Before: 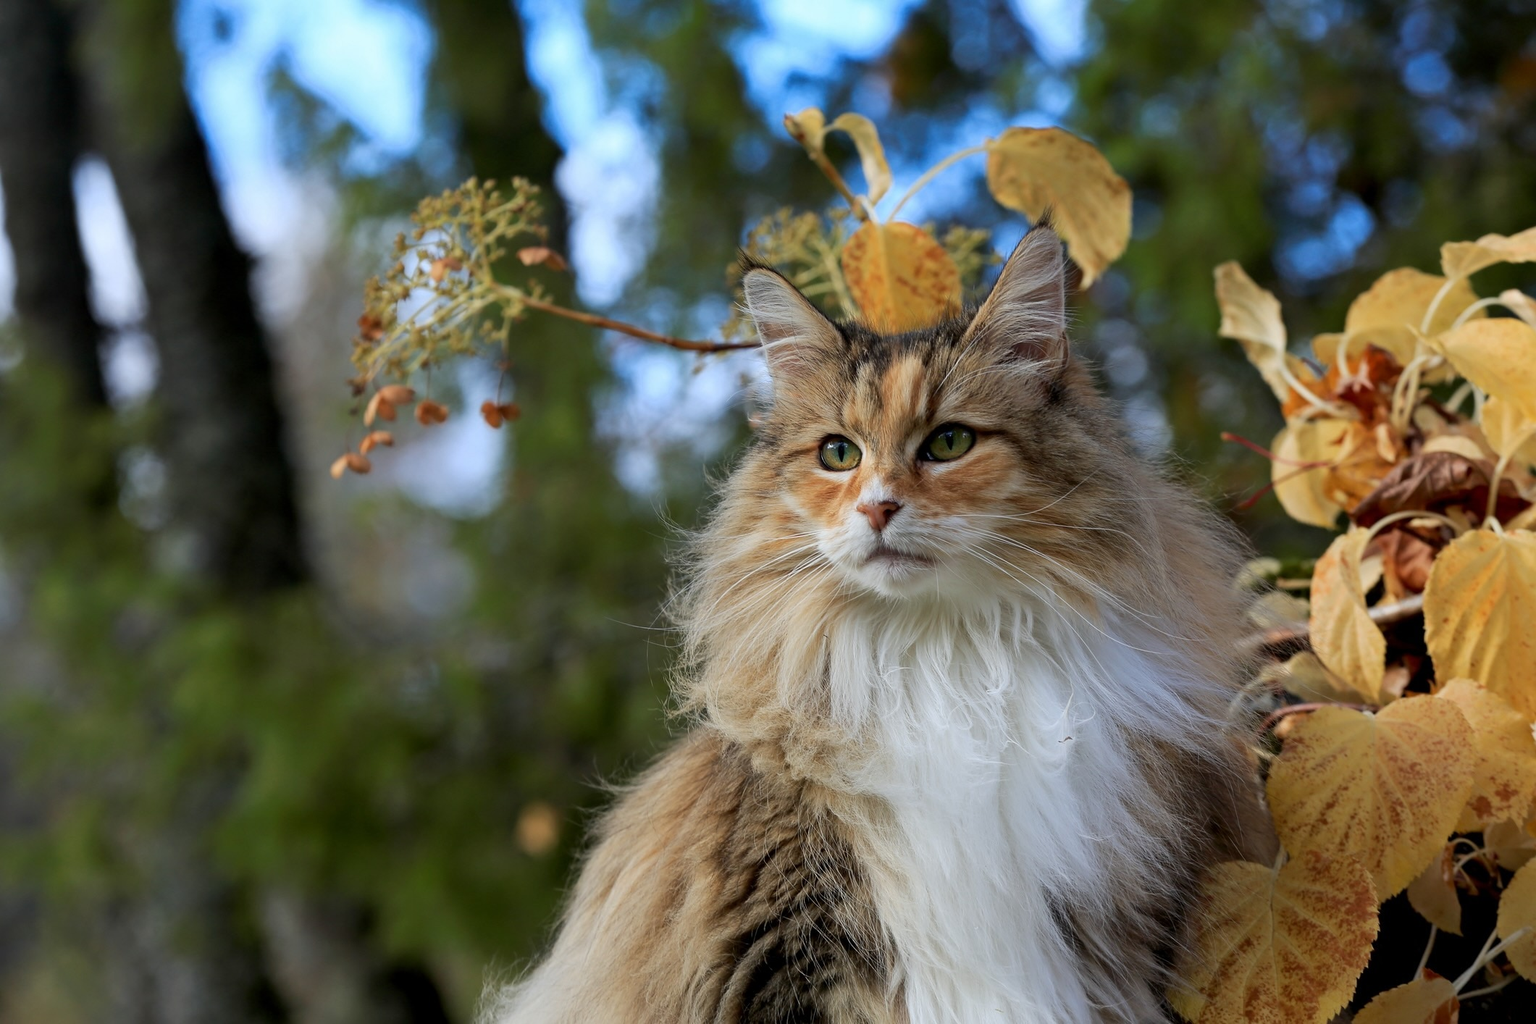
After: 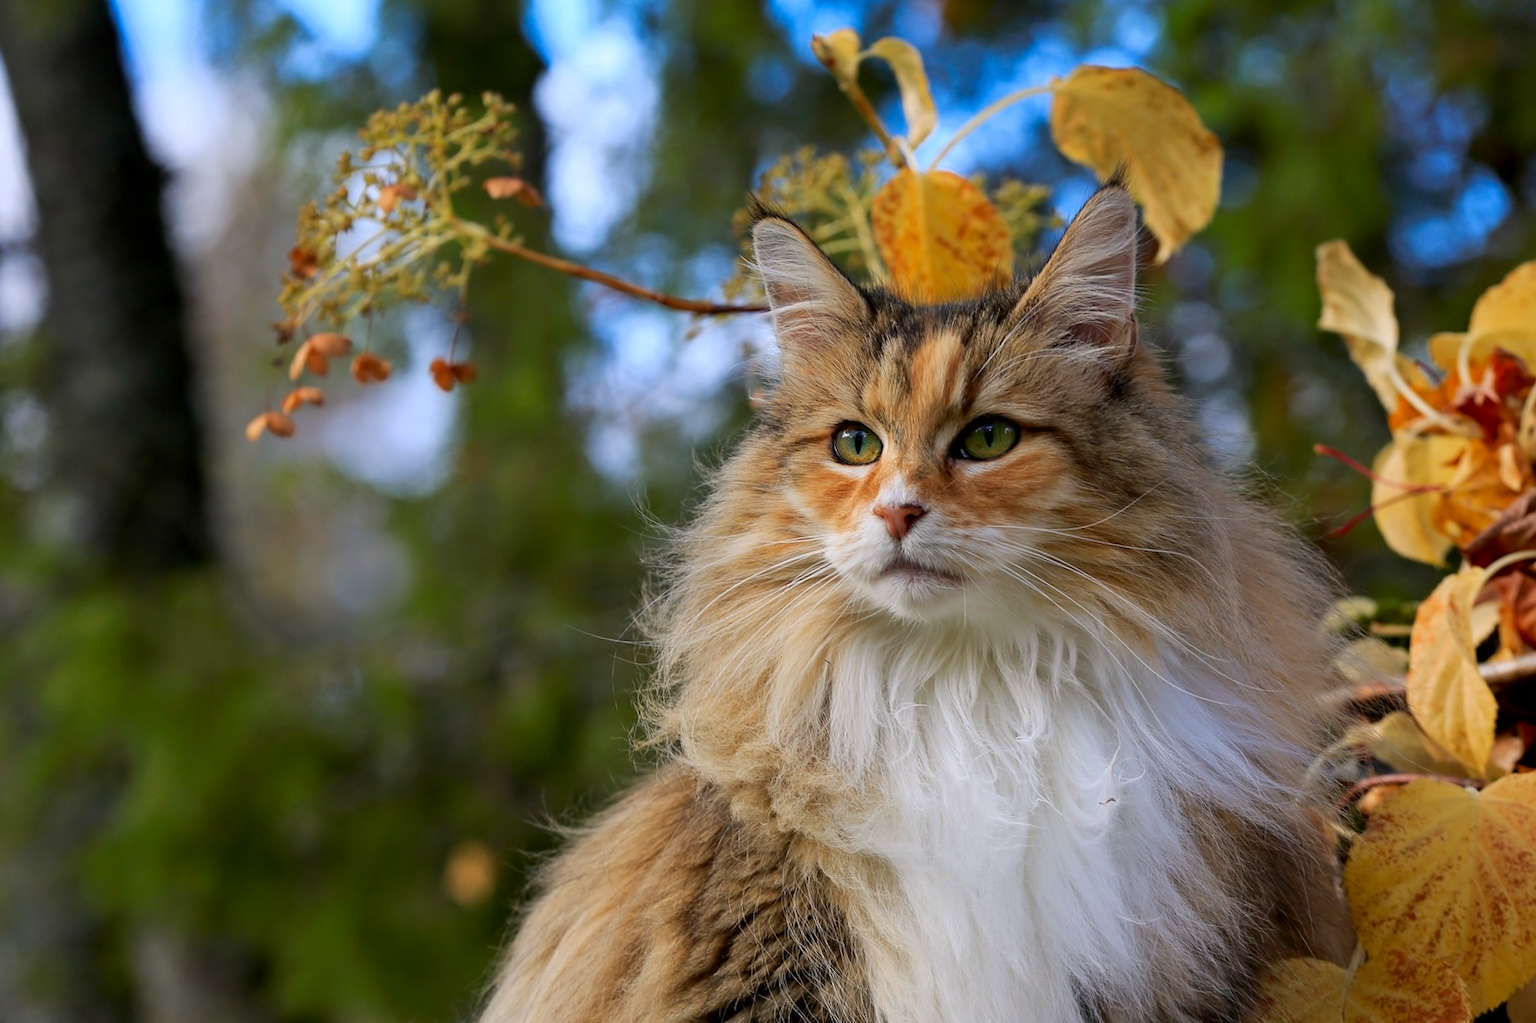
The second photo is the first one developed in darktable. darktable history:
color correction: highlights a* 3.24, highlights b* 2.14, saturation 1.25
crop and rotate: angle -3.14°, left 5.033%, top 5.164%, right 4.76%, bottom 4.683%
